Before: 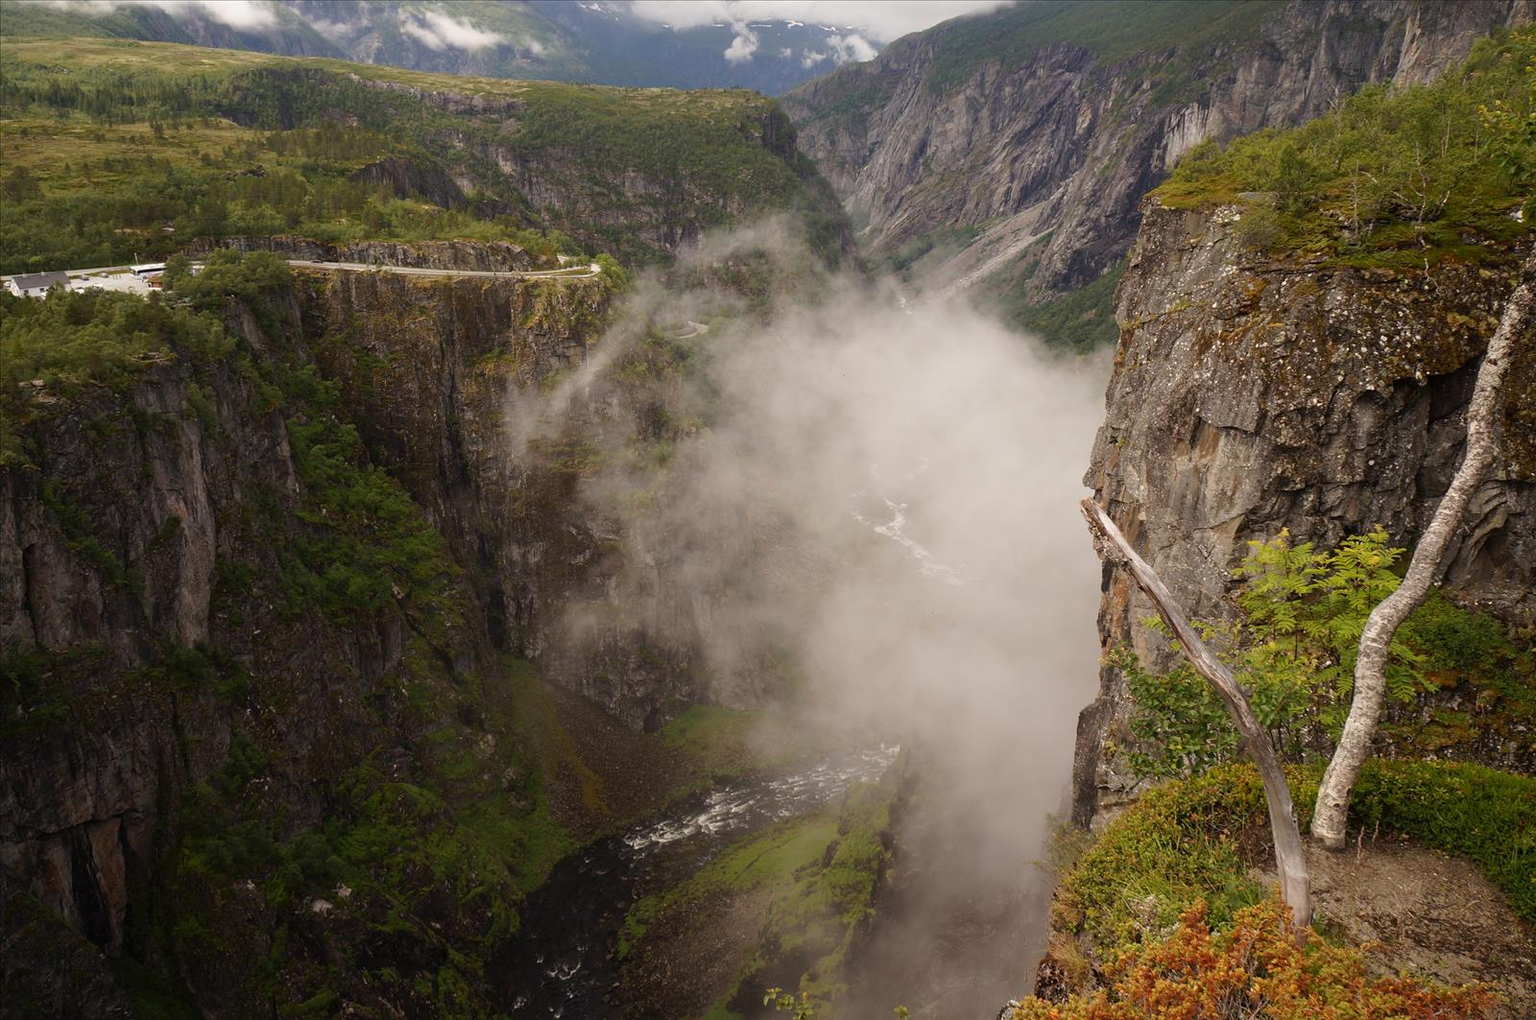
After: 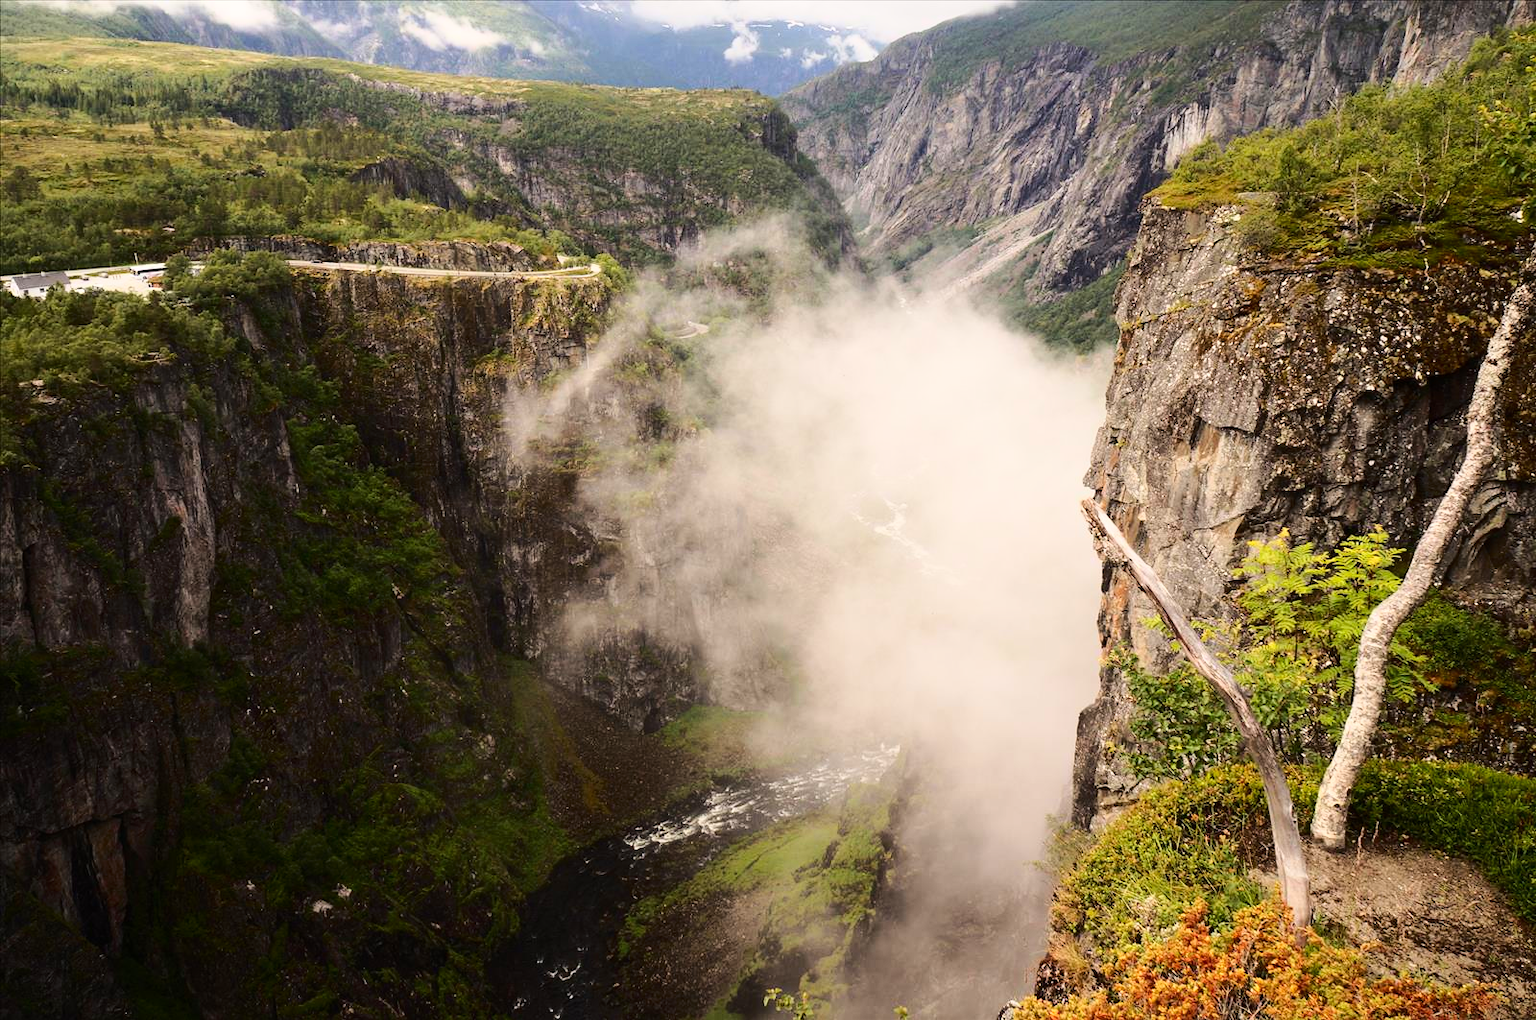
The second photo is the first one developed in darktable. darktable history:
base curve: curves: ch0 [(0, 0) (0.028, 0.03) (0.121, 0.232) (0.46, 0.748) (0.859, 0.968) (1, 1)]
contrast brightness saturation: contrast 0.152, brightness -0.007, saturation 0.097
